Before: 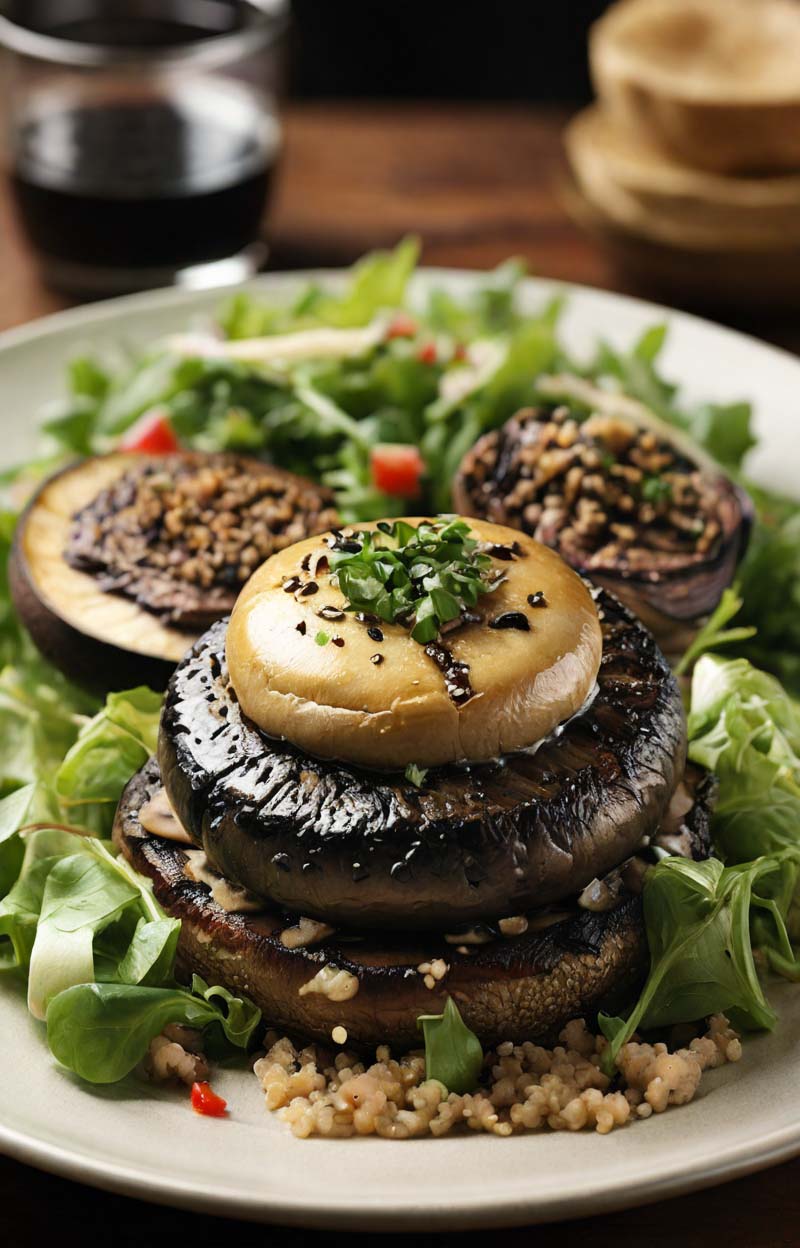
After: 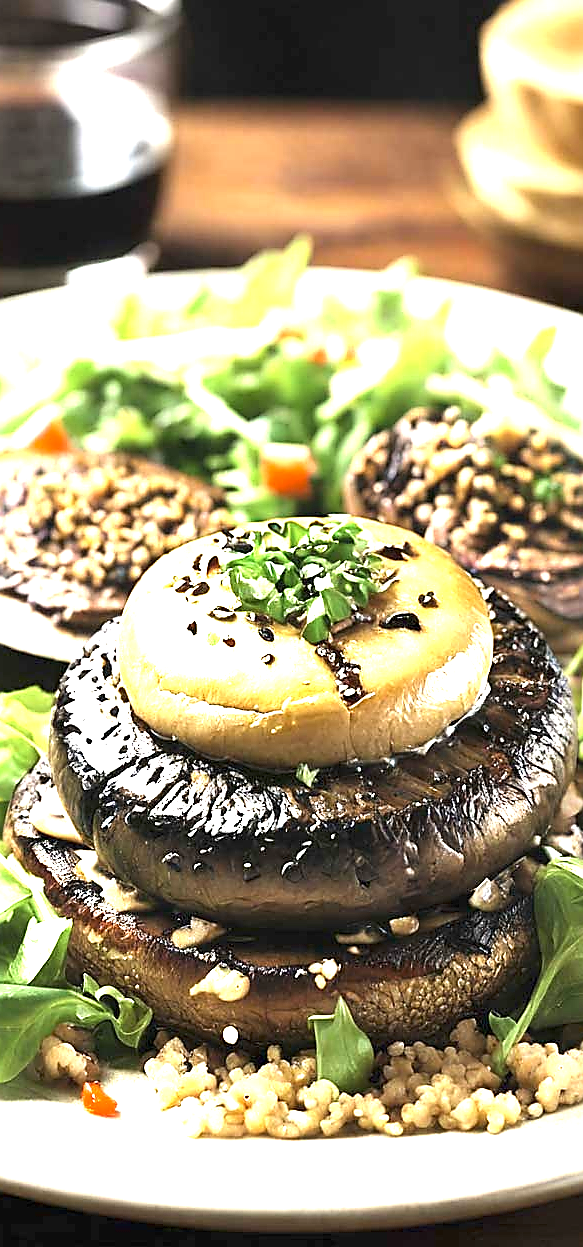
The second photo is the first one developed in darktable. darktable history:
crop: left 13.727%, right 13.327%
exposure: black level correction 0, exposure 2.15 EV, compensate highlight preservation false
sharpen: radius 1.359, amount 1.264, threshold 0.815
color zones: curves: ch1 [(0.113, 0.438) (0.75, 0.5)]; ch2 [(0.12, 0.526) (0.75, 0.5)]
